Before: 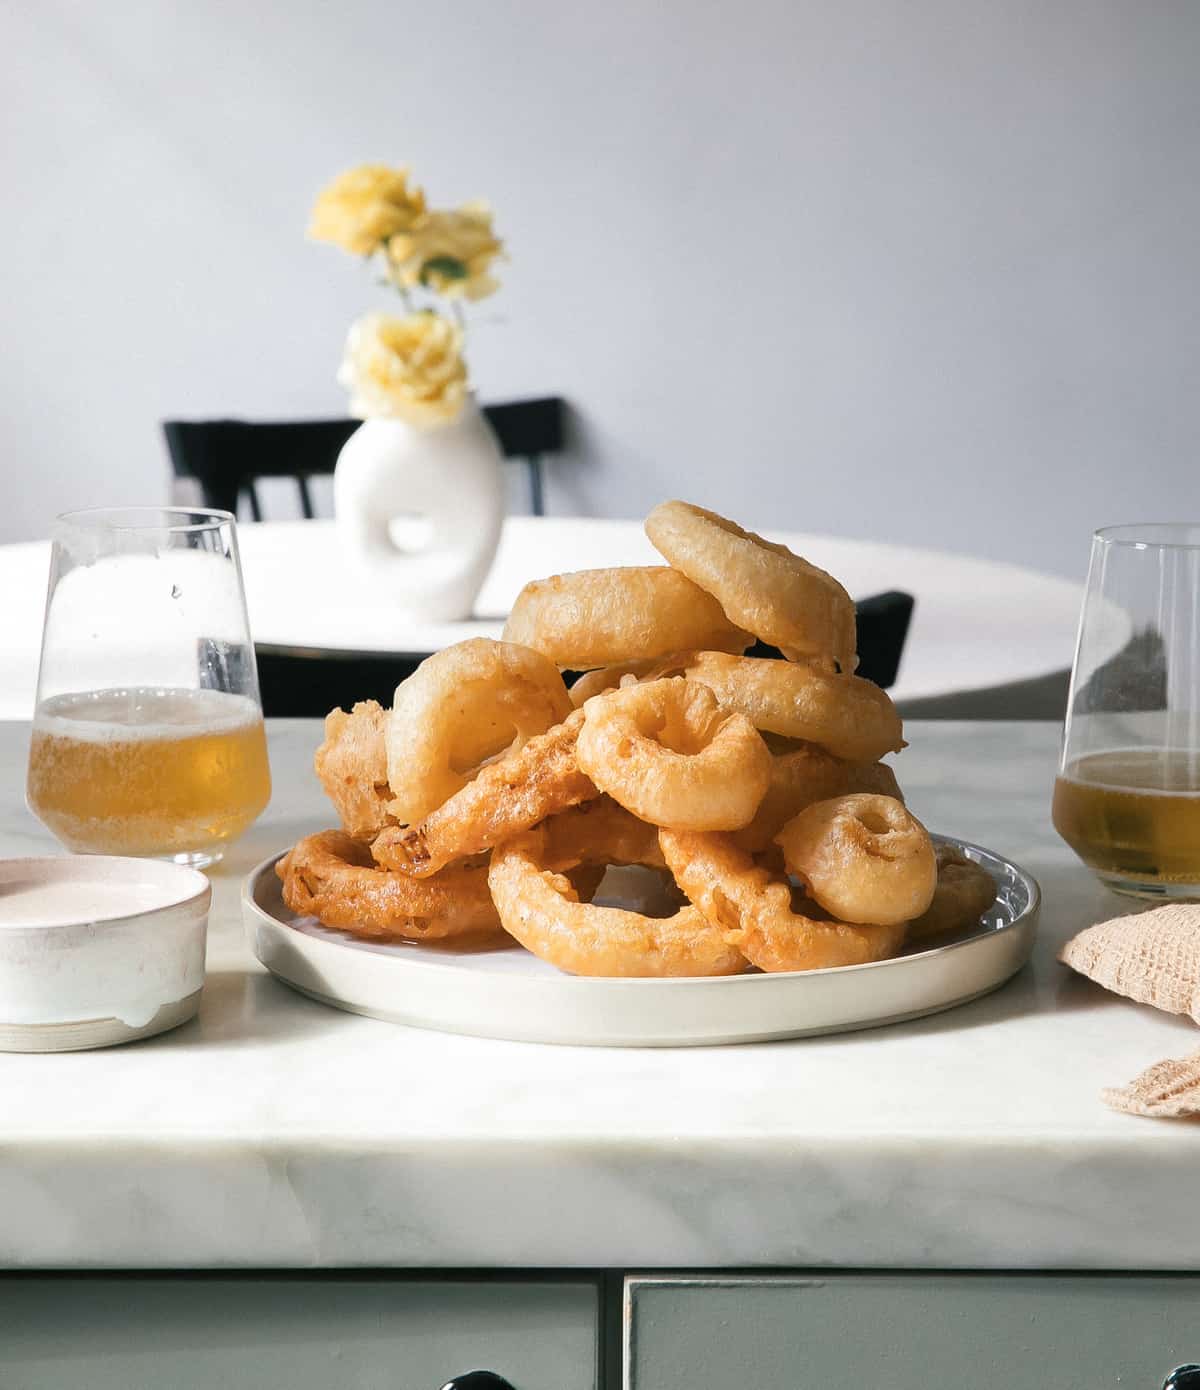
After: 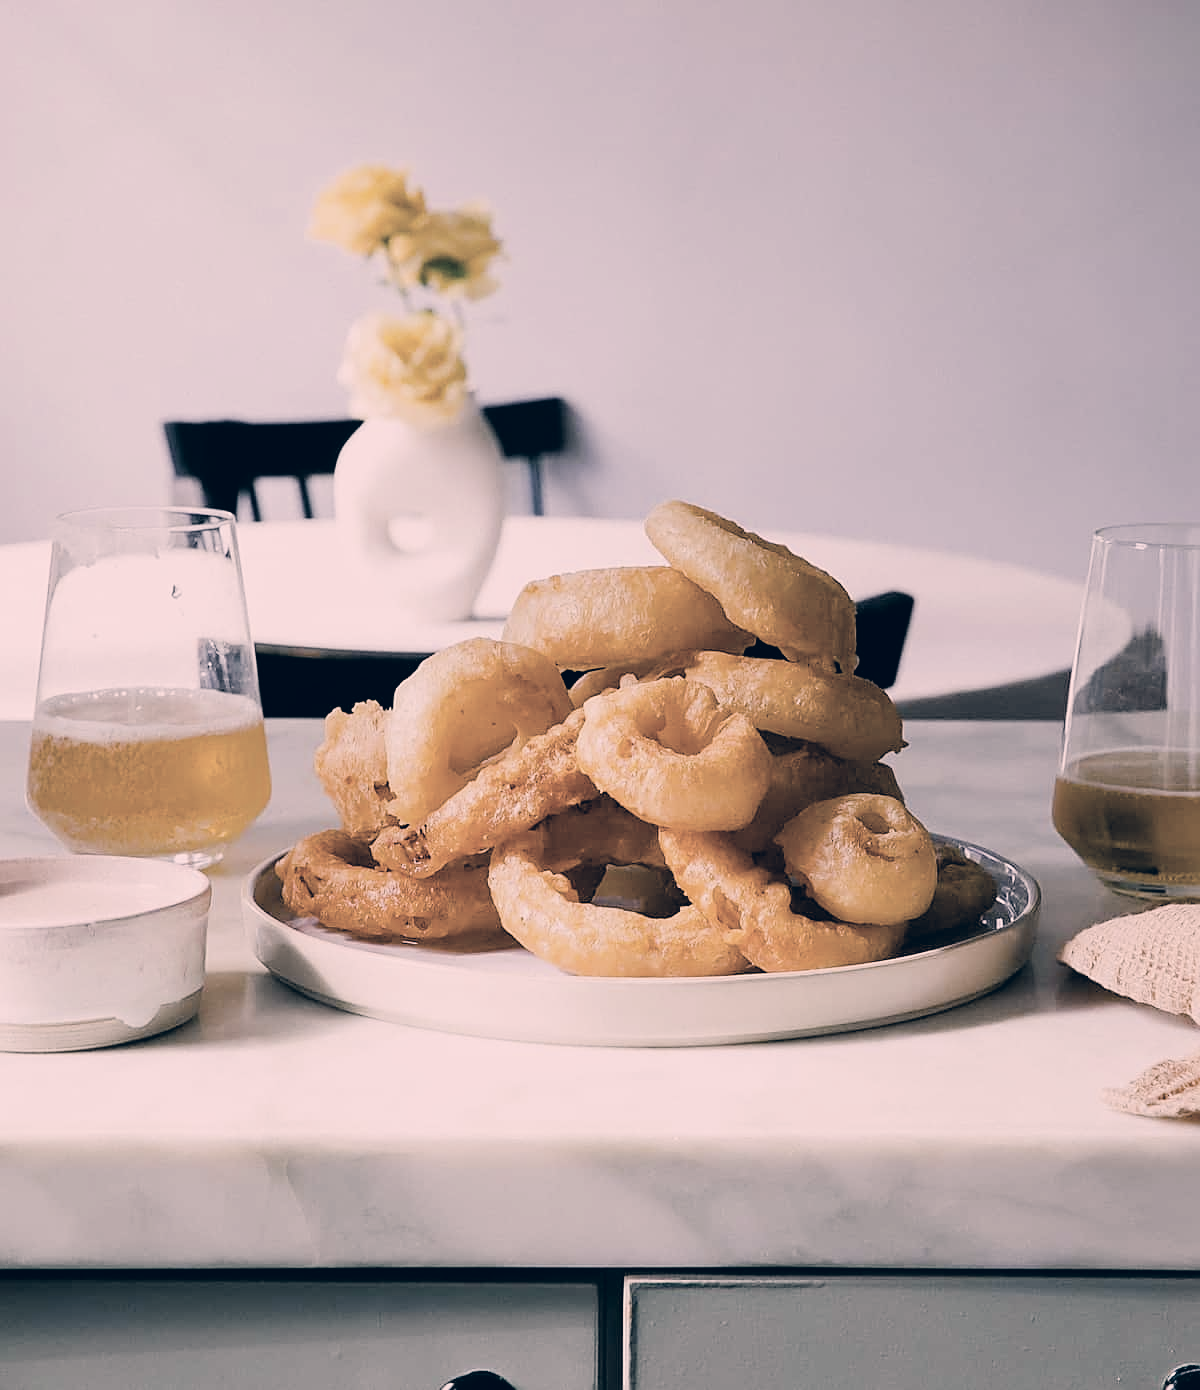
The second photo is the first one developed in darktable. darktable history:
color correction: highlights a* 13.82, highlights b* 5.97, shadows a* -5.05, shadows b* -15.16, saturation 0.83
contrast brightness saturation: contrast -0.063, saturation -0.397
tone equalizer: edges refinement/feathering 500, mask exposure compensation -1.57 EV, preserve details no
color balance rgb: perceptual saturation grading › global saturation 28.205%, perceptual saturation grading › highlights -25.121%, perceptual saturation grading › mid-tones 25.685%, perceptual saturation grading › shadows 50.15%, global vibrance 29.887%
sharpen: on, module defaults
filmic rgb: black relative exposure -7.65 EV, white relative exposure 4.56 EV, threshold 5.98 EV, hardness 3.61, enable highlight reconstruction true
tone curve: curves: ch0 [(0, 0) (0.003, 0.002) (0.011, 0.006) (0.025, 0.014) (0.044, 0.025) (0.069, 0.039) (0.1, 0.056) (0.136, 0.086) (0.177, 0.129) (0.224, 0.183) (0.277, 0.247) (0.335, 0.318) (0.399, 0.395) (0.468, 0.48) (0.543, 0.571) (0.623, 0.668) (0.709, 0.773) (0.801, 0.873) (0.898, 0.978) (1, 1)], color space Lab, linked channels, preserve colors none
